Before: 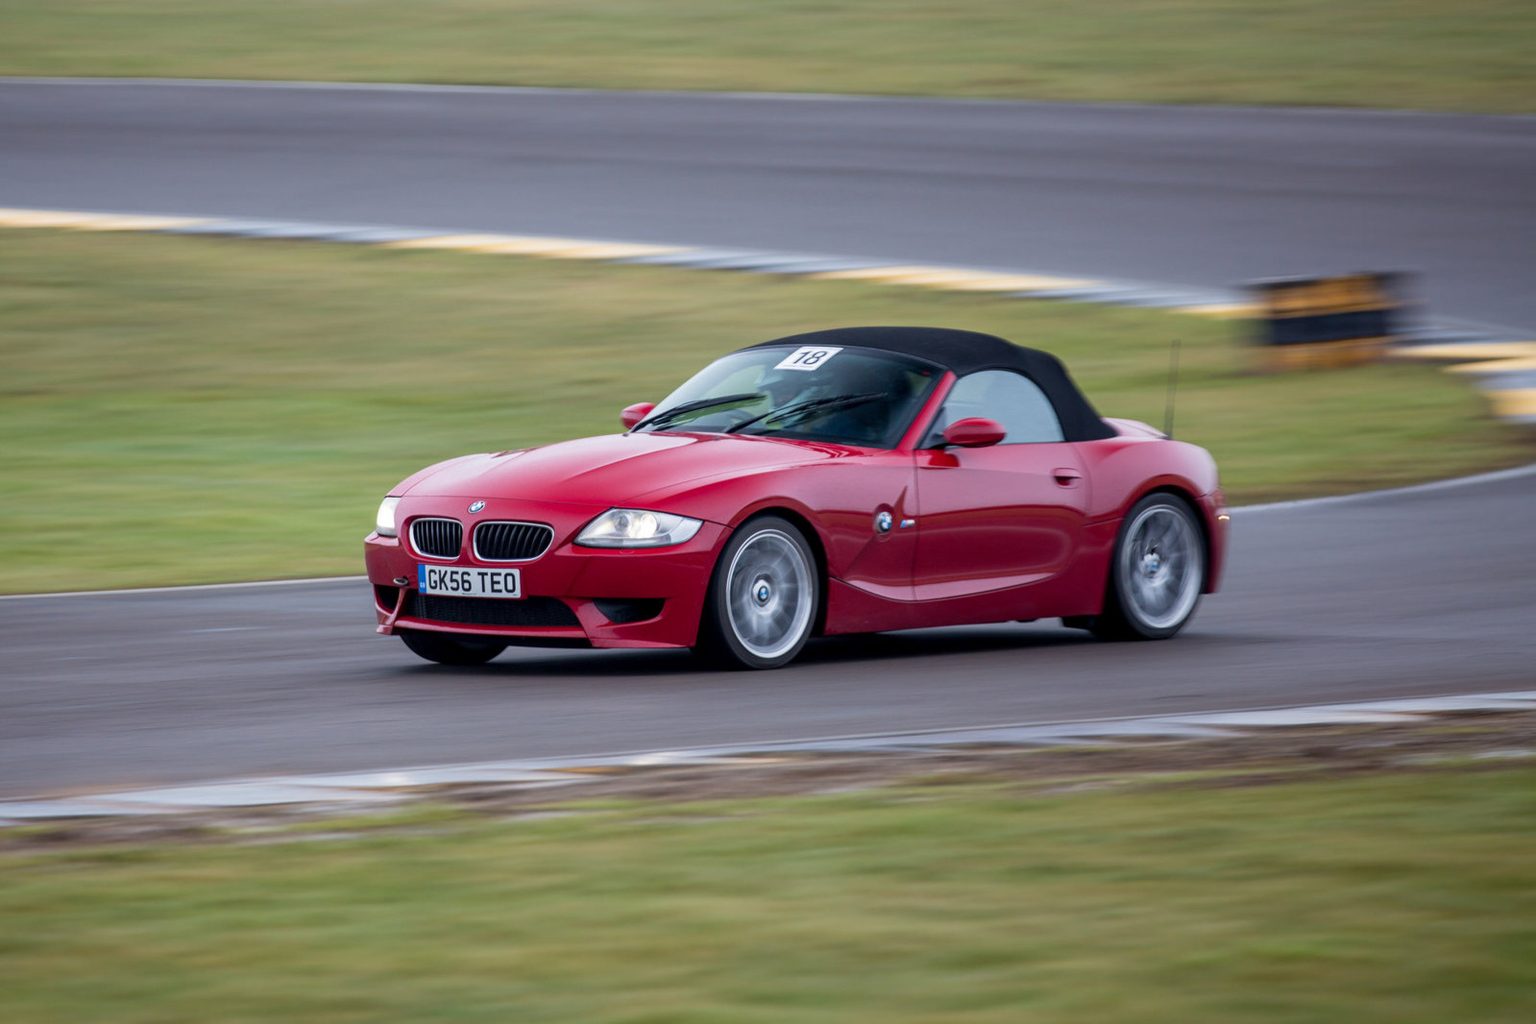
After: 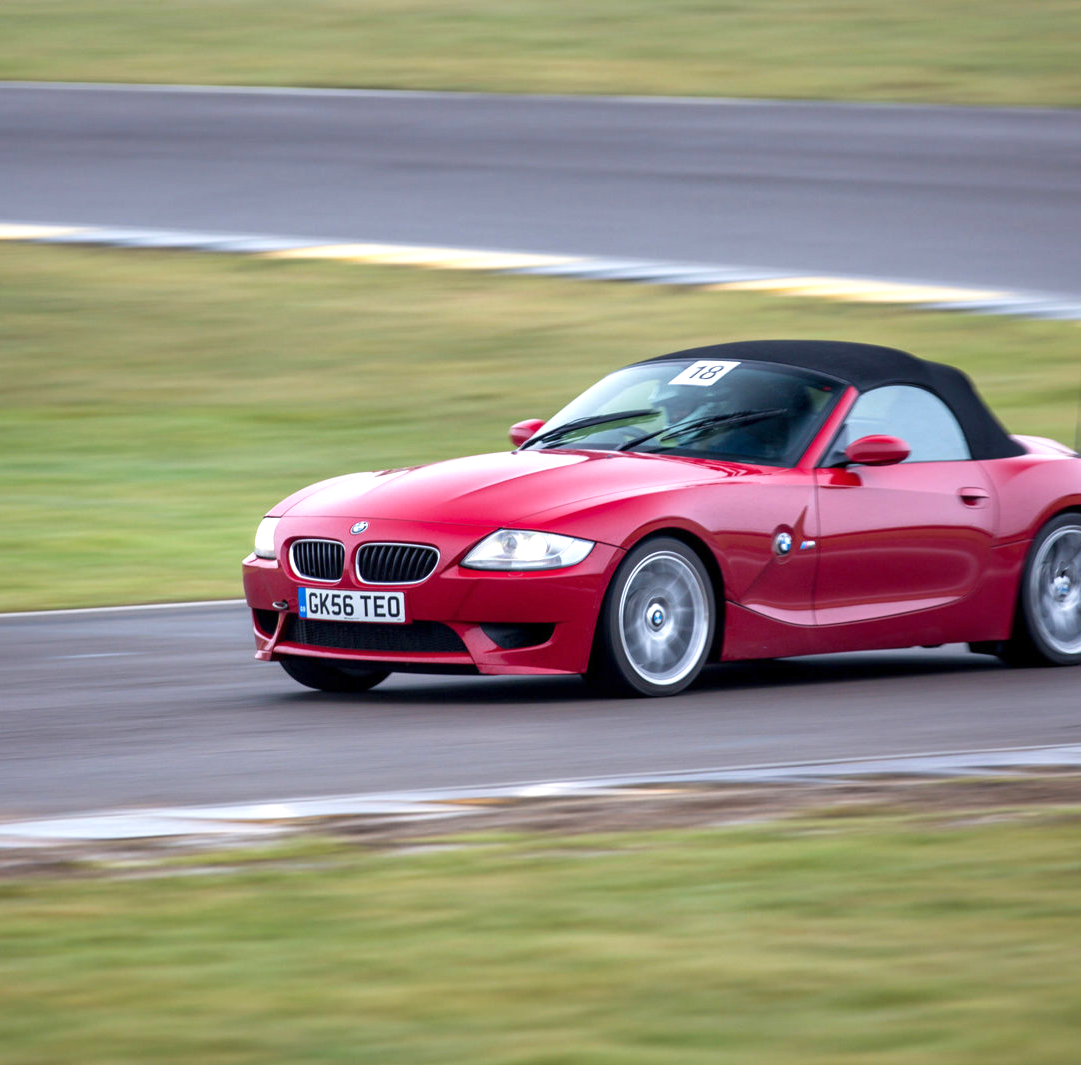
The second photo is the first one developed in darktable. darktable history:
crop and rotate: left 8.622%, right 23.718%
exposure: exposure 0.605 EV, compensate highlight preservation false
shadows and highlights: shadows 32.9, highlights -47.75, compress 49.79%, soften with gaussian
tone equalizer: on, module defaults
